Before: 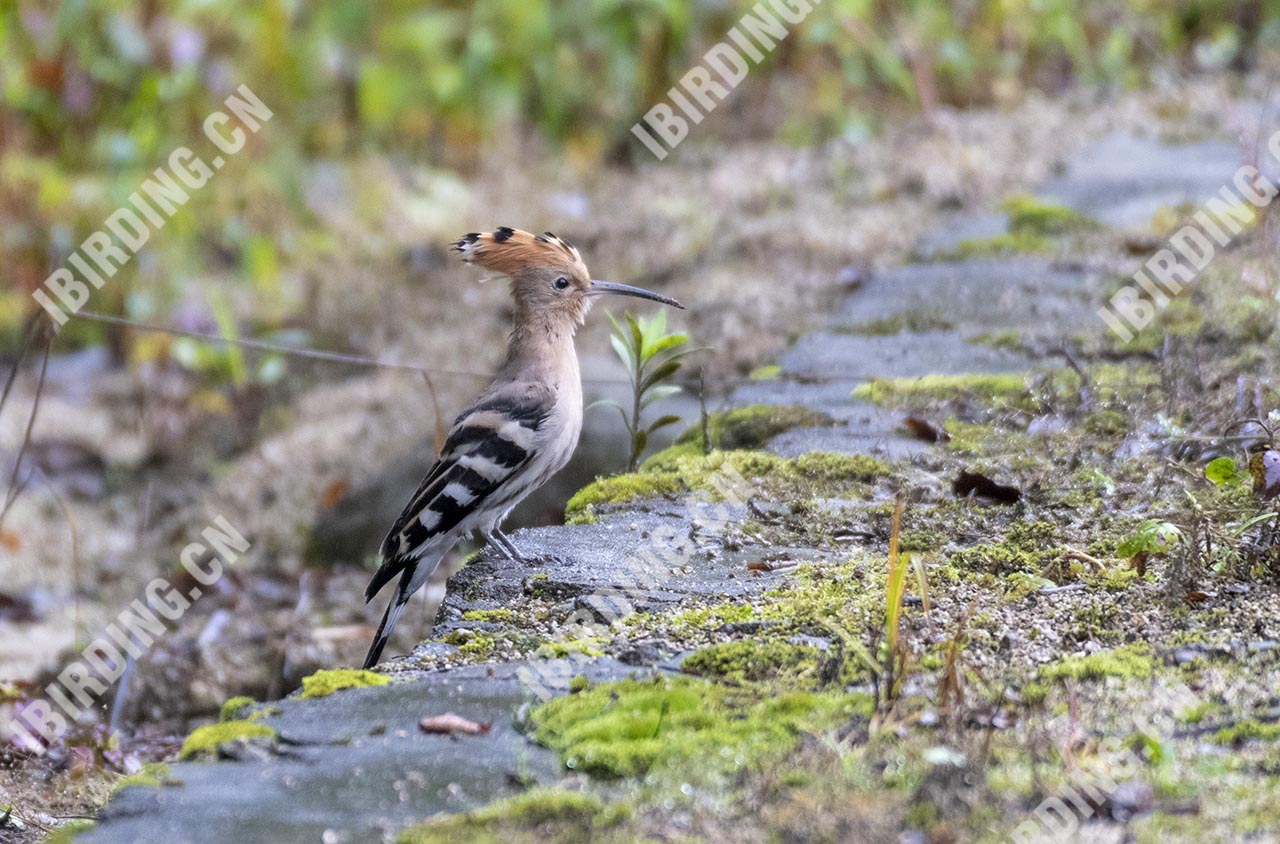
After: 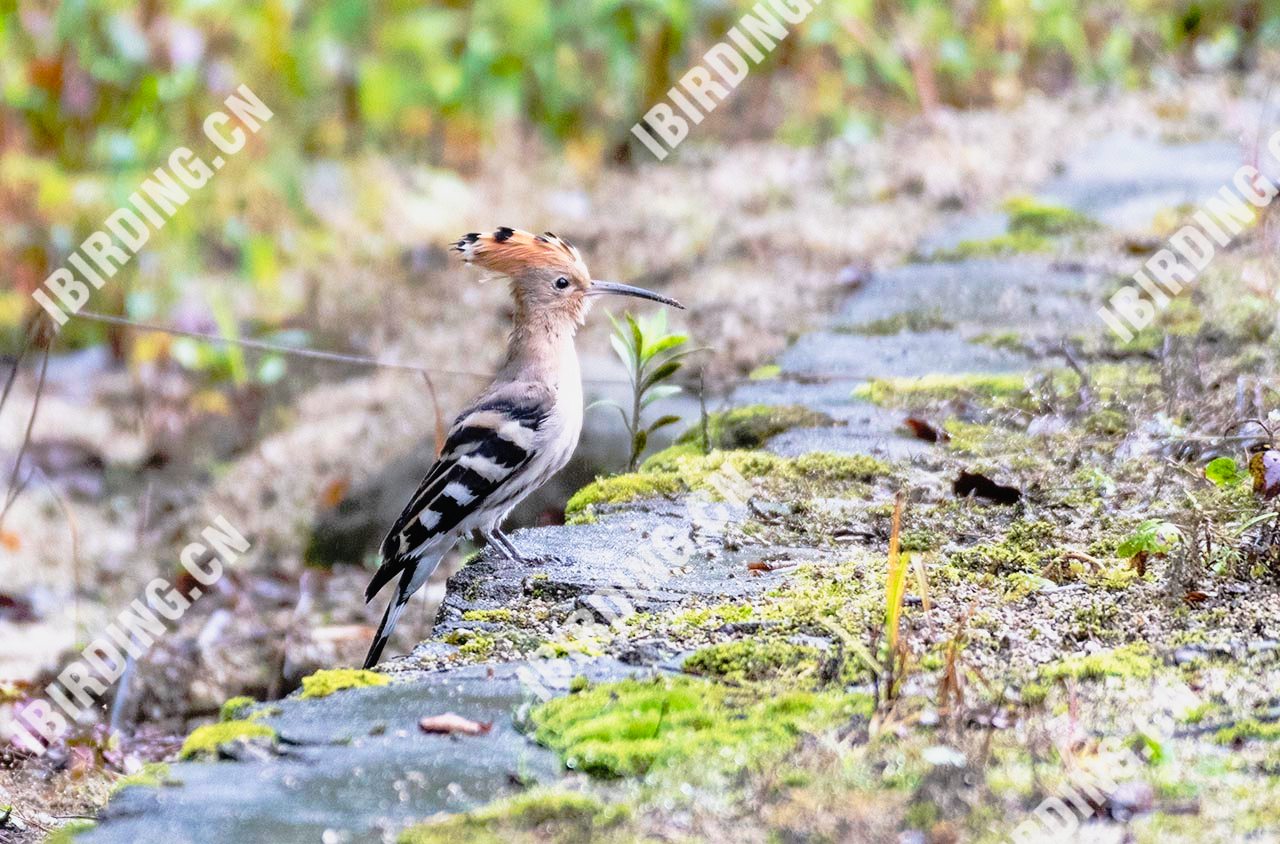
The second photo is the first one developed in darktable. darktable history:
tone curve: curves: ch0 [(0, 0.015) (0.091, 0.055) (0.184, 0.159) (0.304, 0.382) (0.492, 0.579) (0.628, 0.755) (0.832, 0.932) (0.984, 0.963)]; ch1 [(0, 0) (0.34, 0.235) (0.46, 0.46) (0.515, 0.502) (0.553, 0.567) (0.764, 0.815) (1, 1)]; ch2 [(0, 0) (0.44, 0.458) (0.479, 0.492) (0.524, 0.507) (0.557, 0.567) (0.673, 0.699) (1, 1)], preserve colors none
